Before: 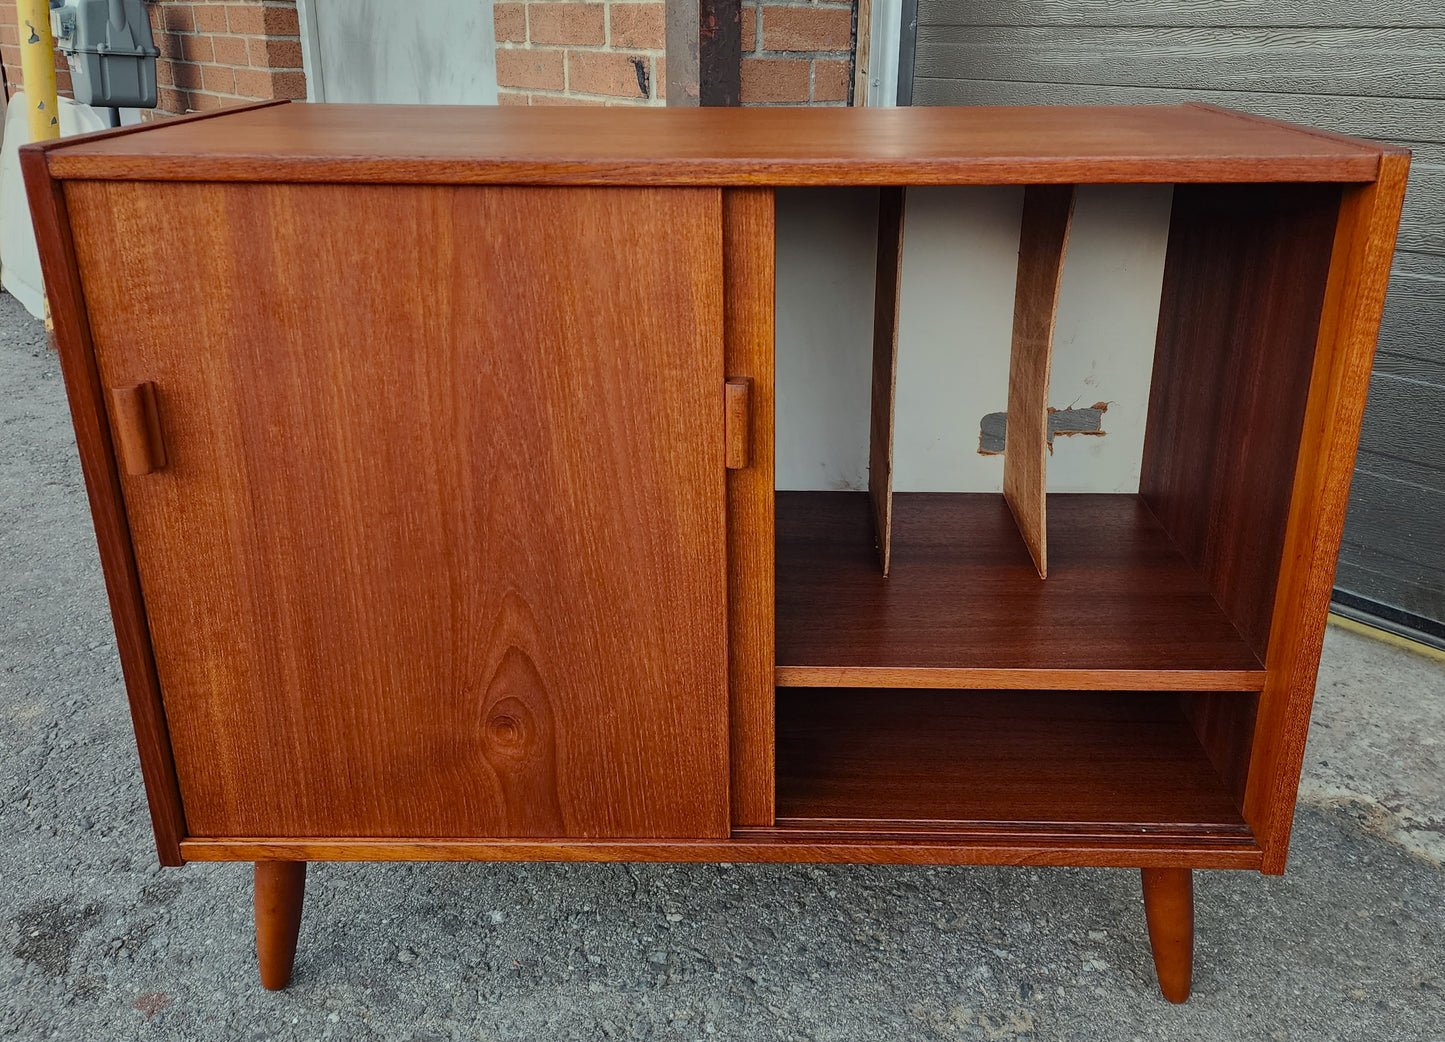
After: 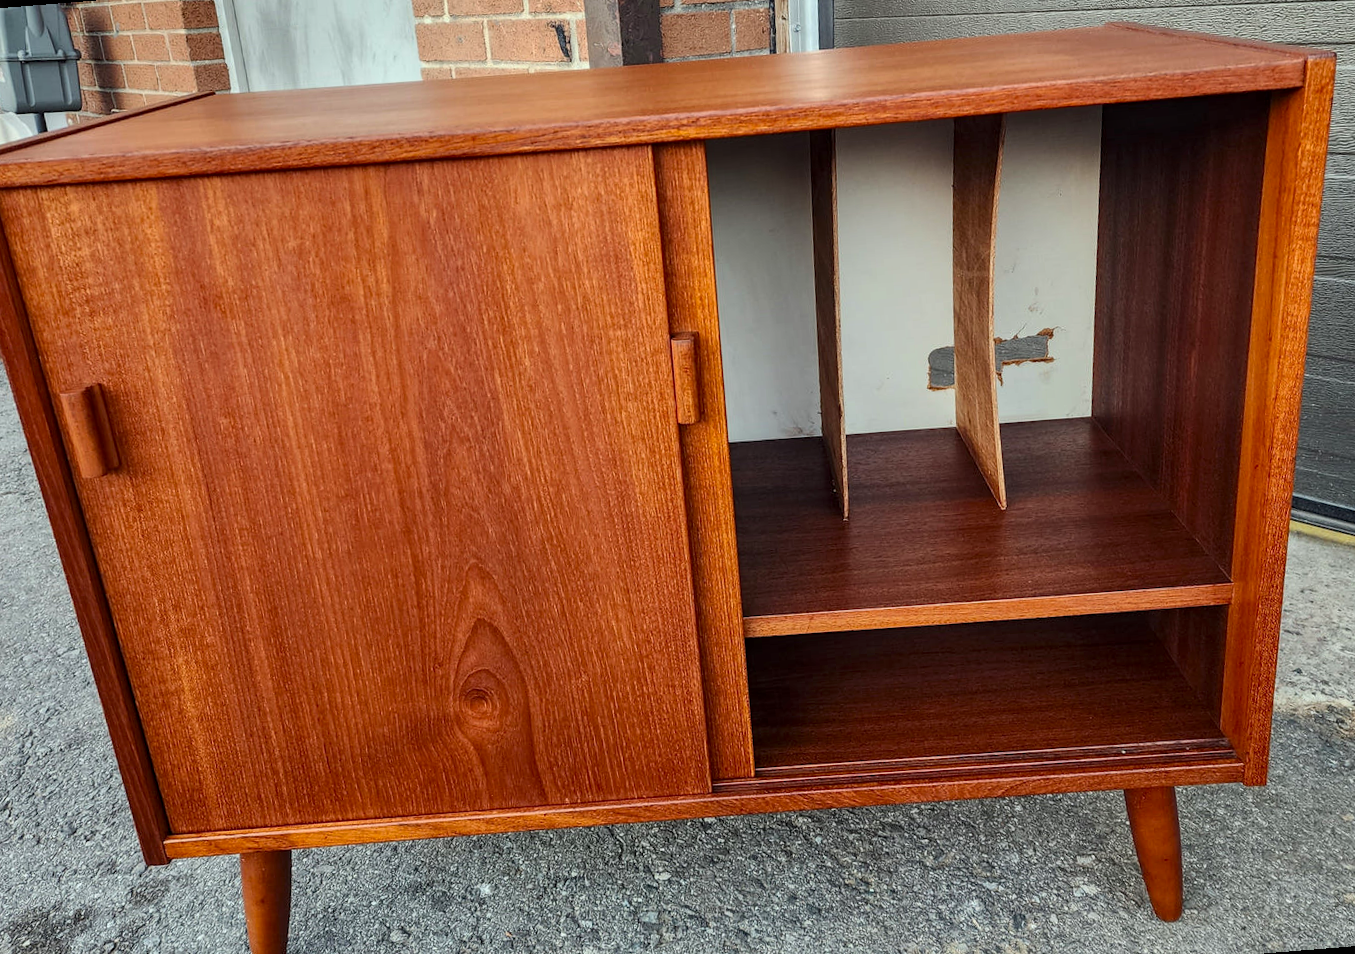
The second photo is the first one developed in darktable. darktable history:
rotate and perspective: rotation -4.57°, crop left 0.054, crop right 0.944, crop top 0.087, crop bottom 0.914
local contrast: on, module defaults
exposure: exposure 0.376 EV, compensate highlight preservation false
contrast brightness saturation: contrast 0.1, brightness 0.03, saturation 0.09
